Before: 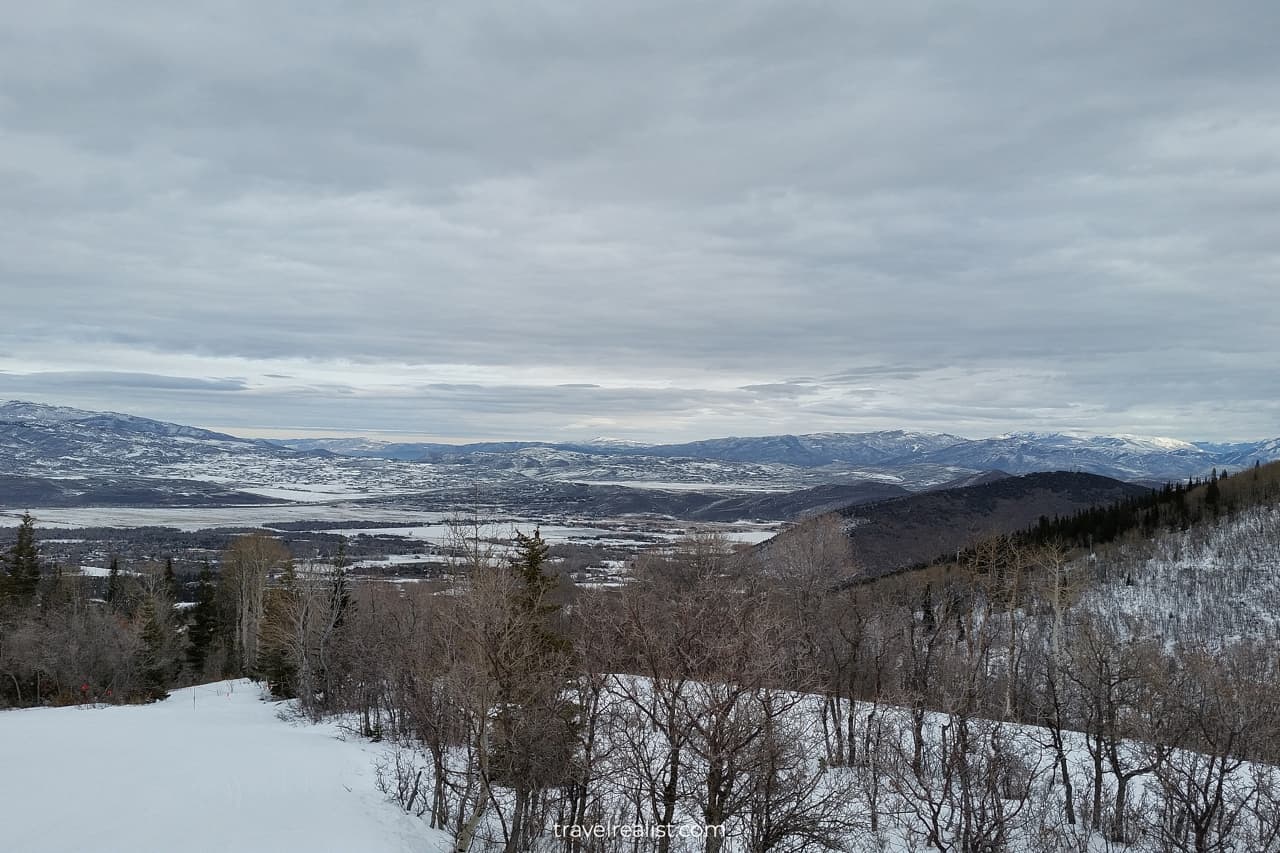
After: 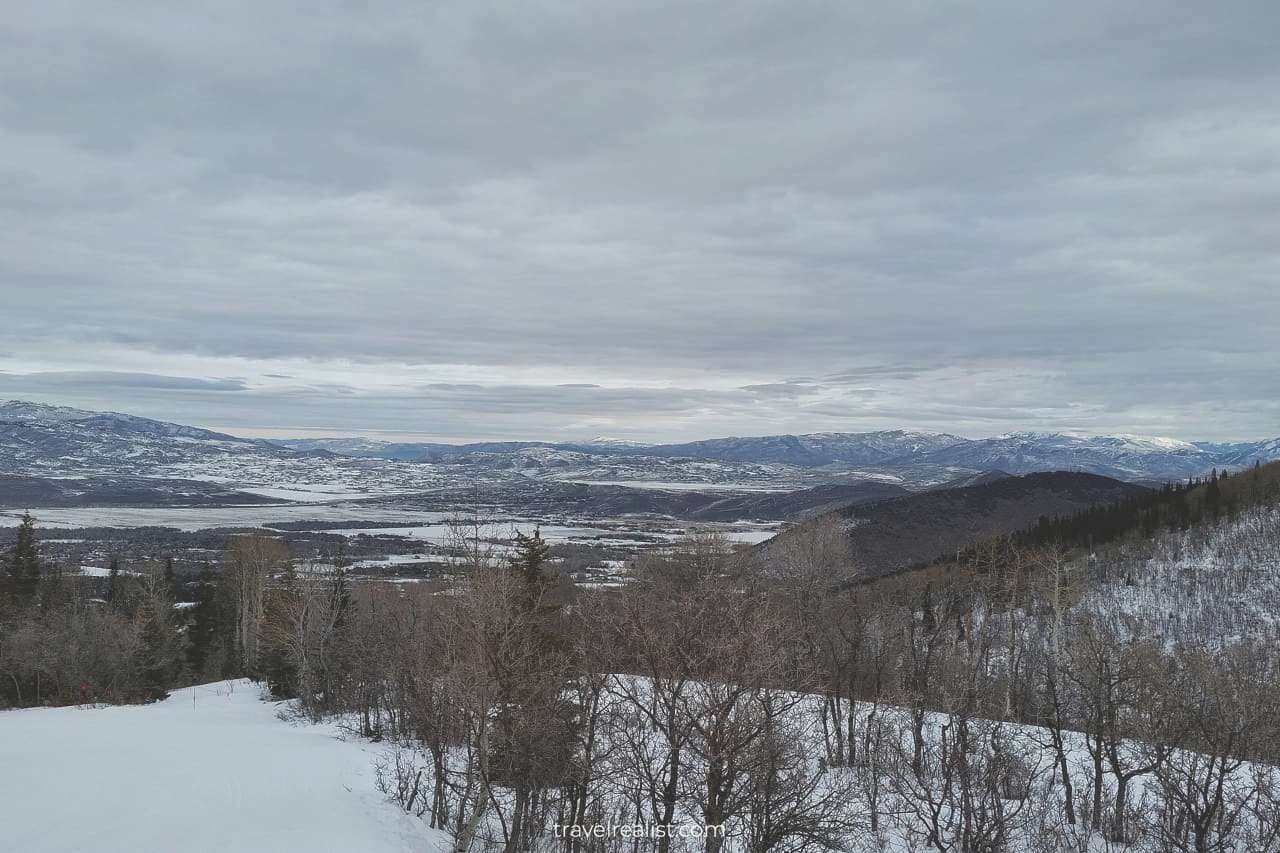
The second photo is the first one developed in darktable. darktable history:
exposure: black level correction -0.025, exposure -0.117 EV, compensate highlight preservation false
